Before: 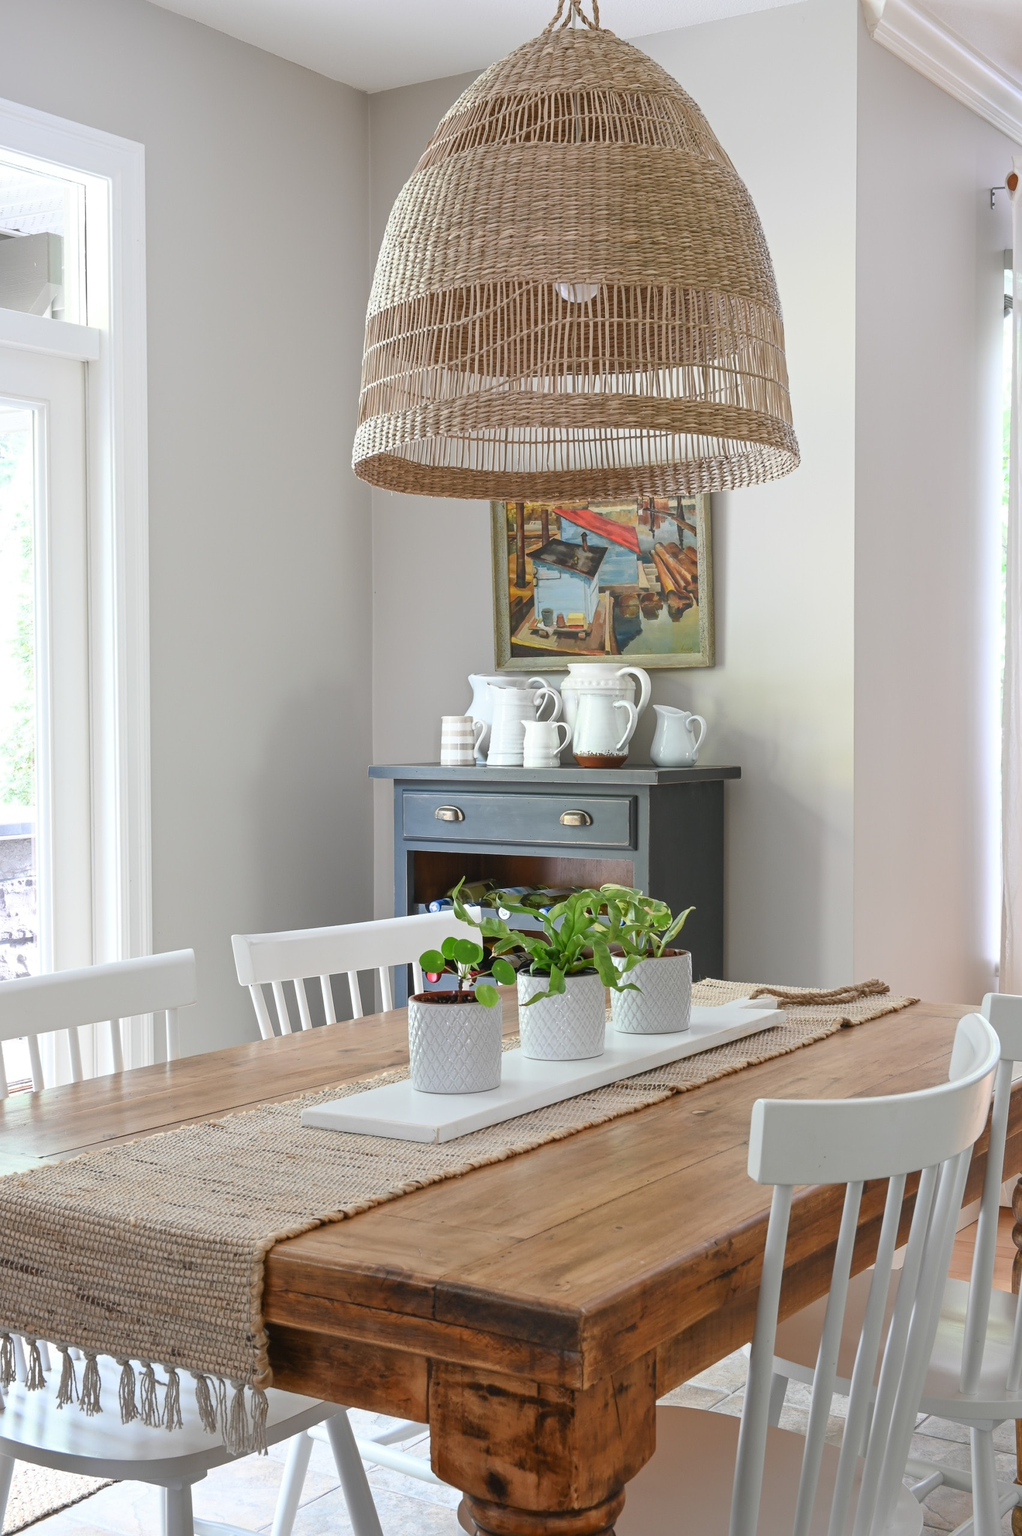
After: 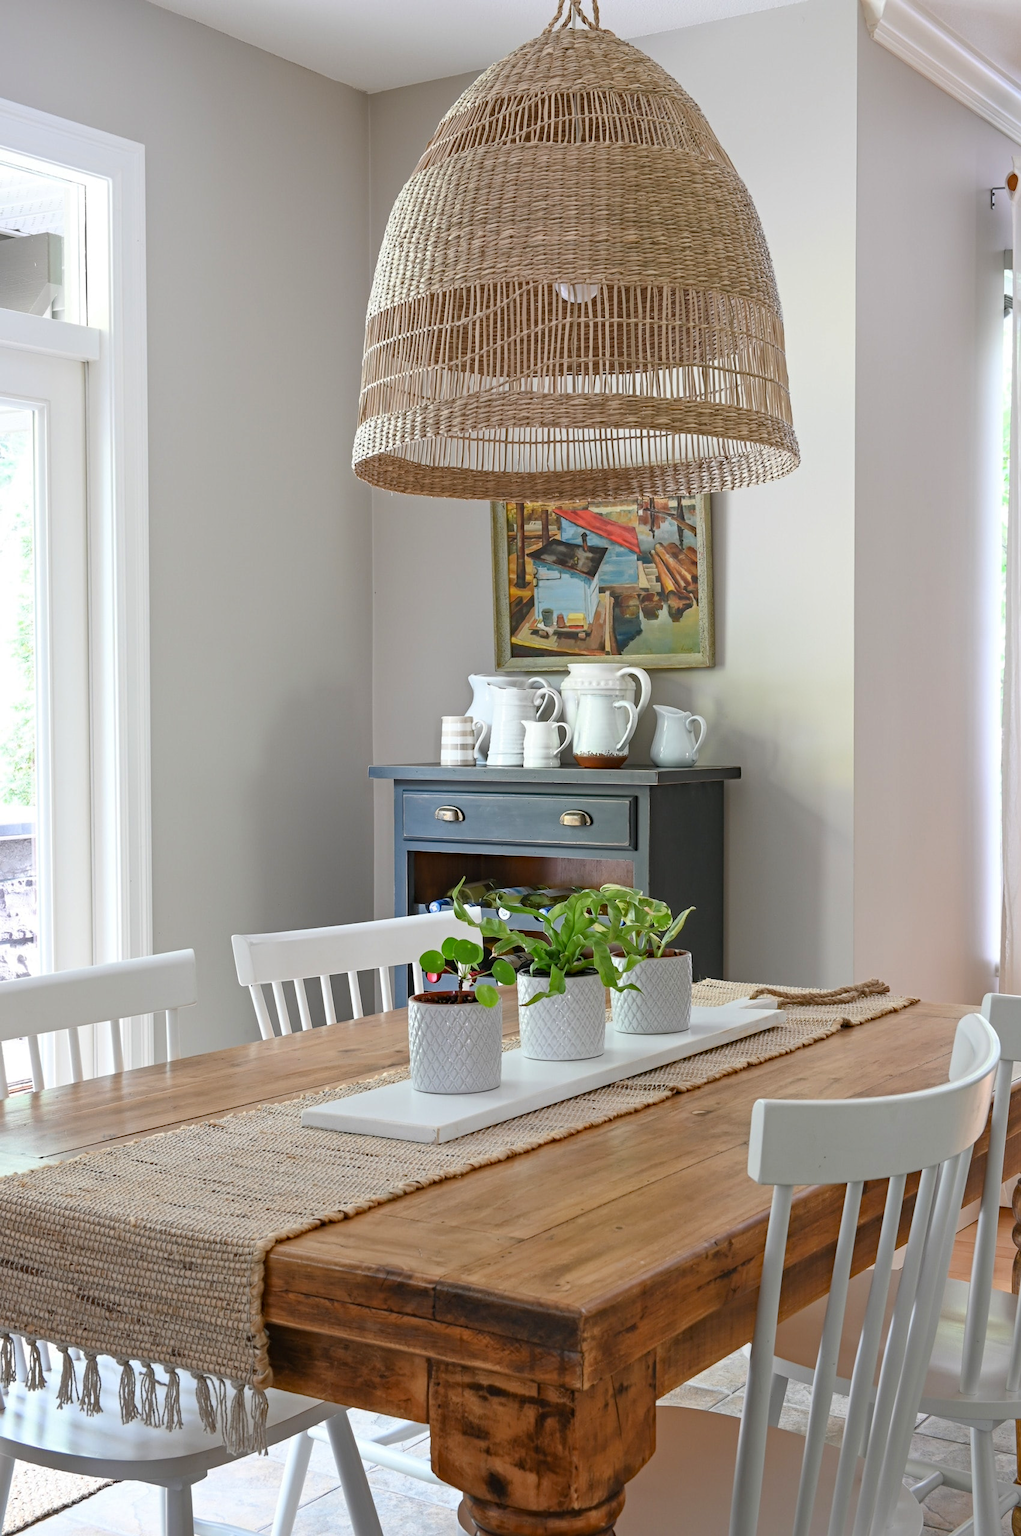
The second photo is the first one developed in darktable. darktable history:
haze removal: strength 0.279, distance 0.257, compatibility mode true, adaptive false
